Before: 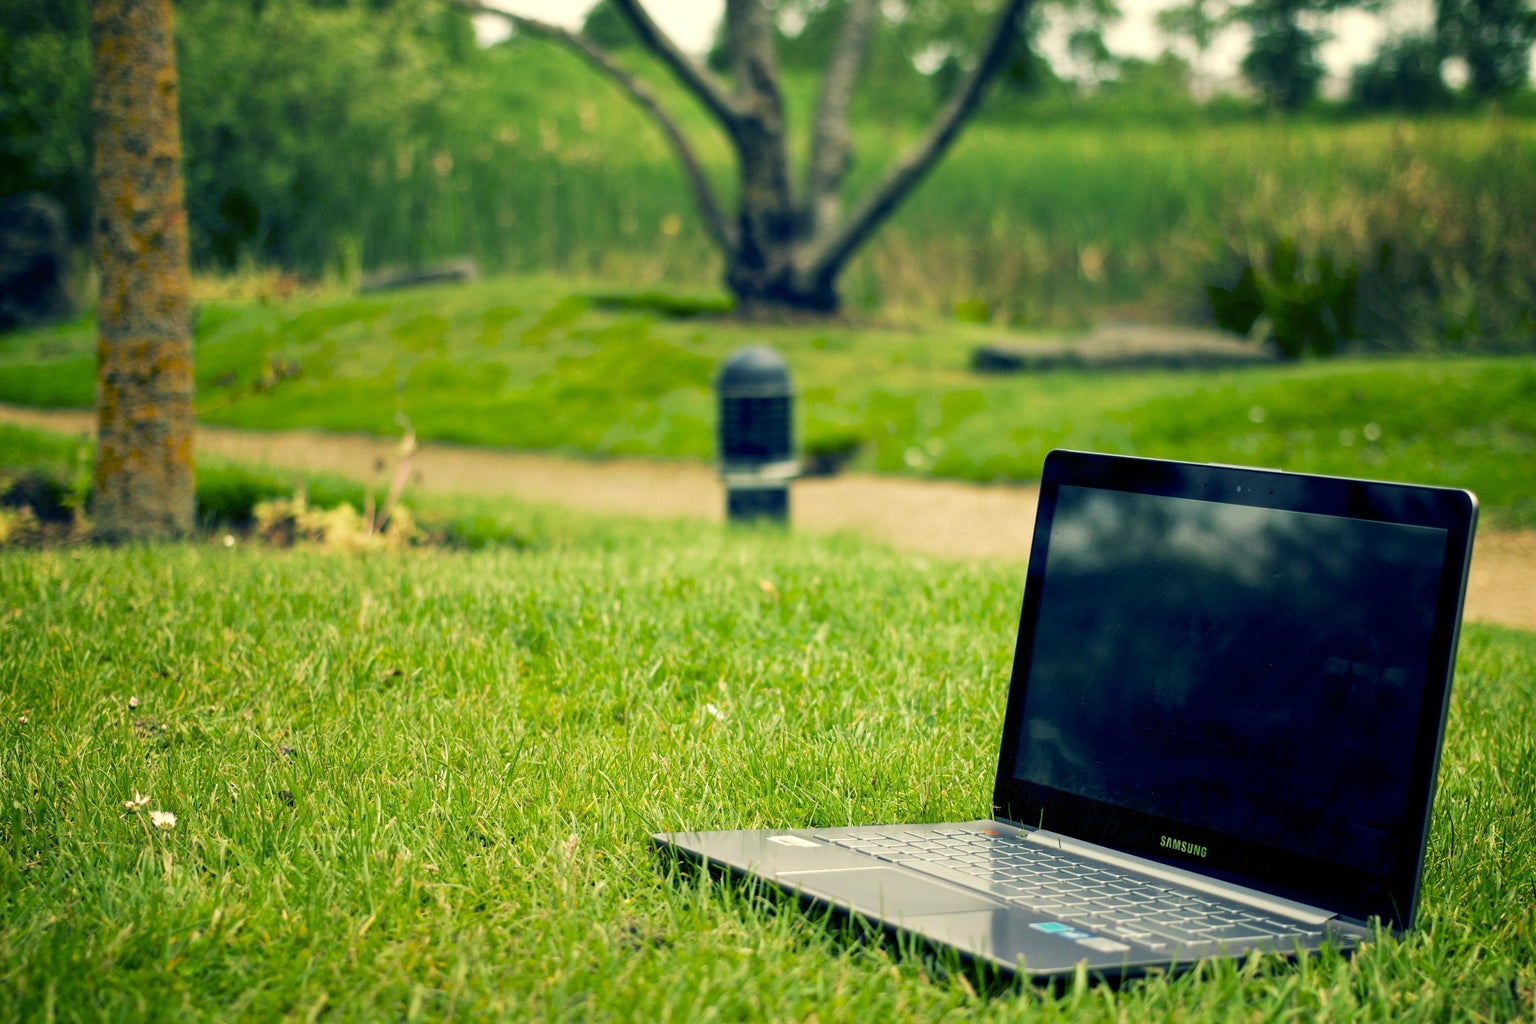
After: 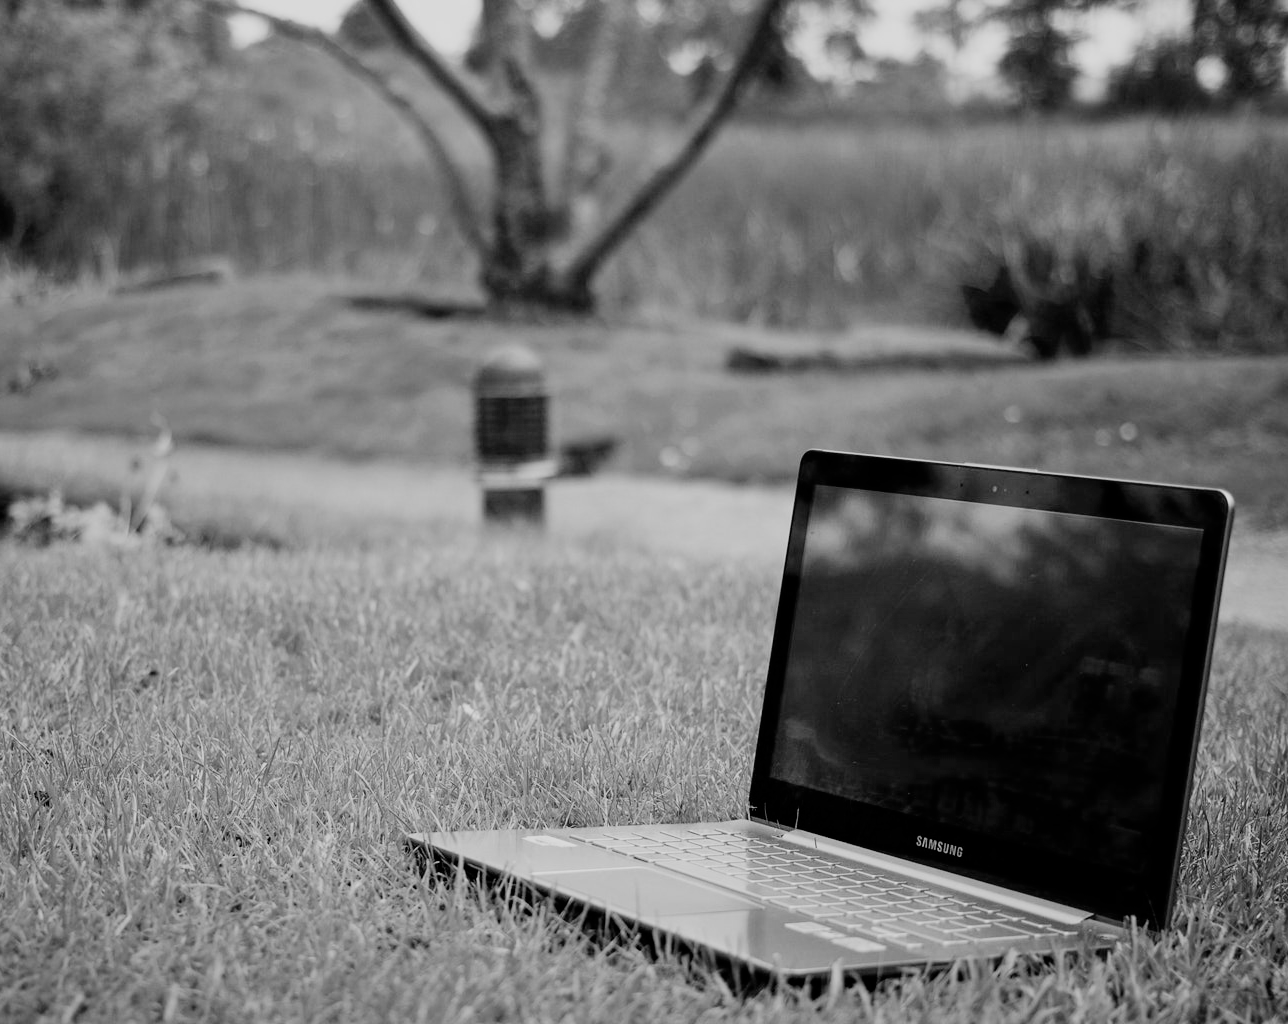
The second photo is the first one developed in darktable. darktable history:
filmic rgb: black relative exposure -7.09 EV, white relative exposure 5.36 EV, hardness 3.02
color calibration: output gray [0.22, 0.42, 0.37, 0], illuminant custom, x 0.379, y 0.481, temperature 4449.85 K
crop: left 15.924%
